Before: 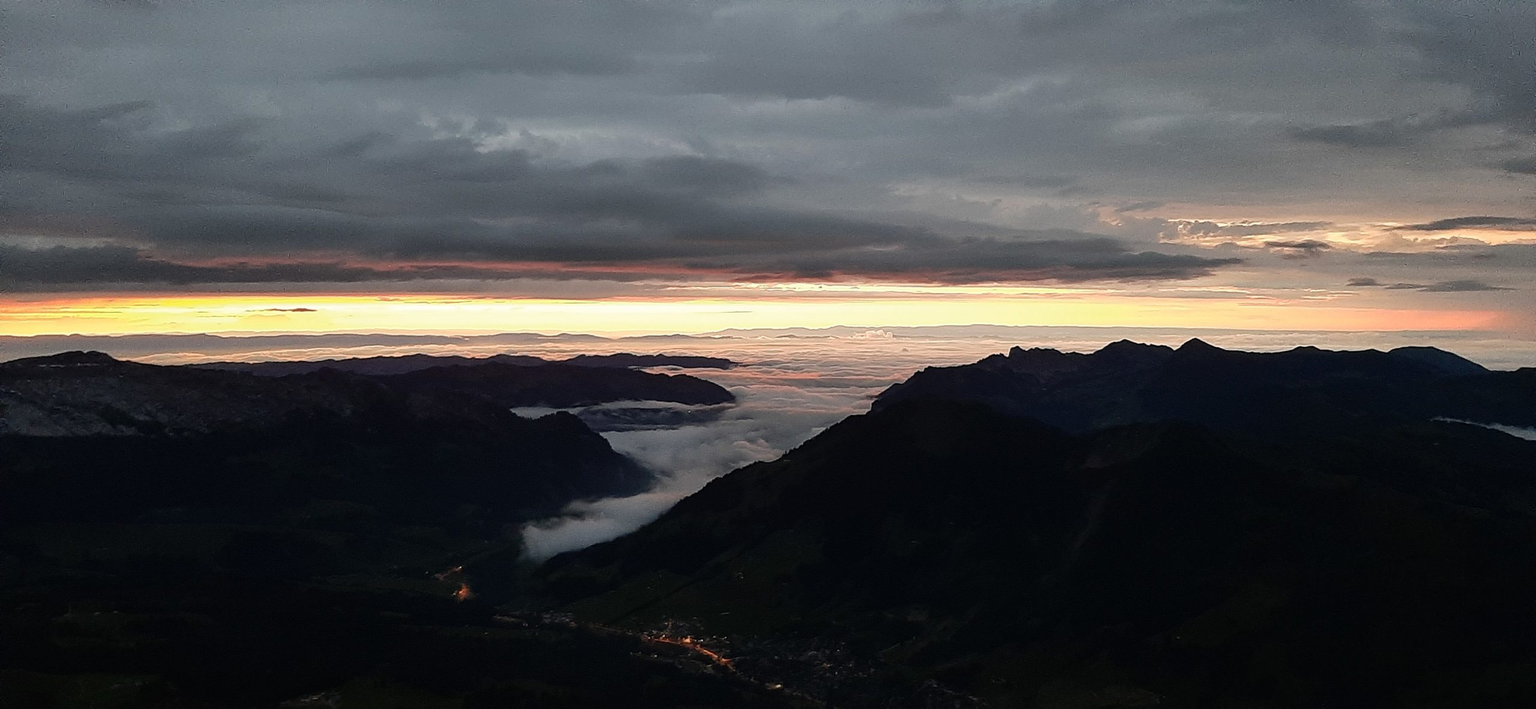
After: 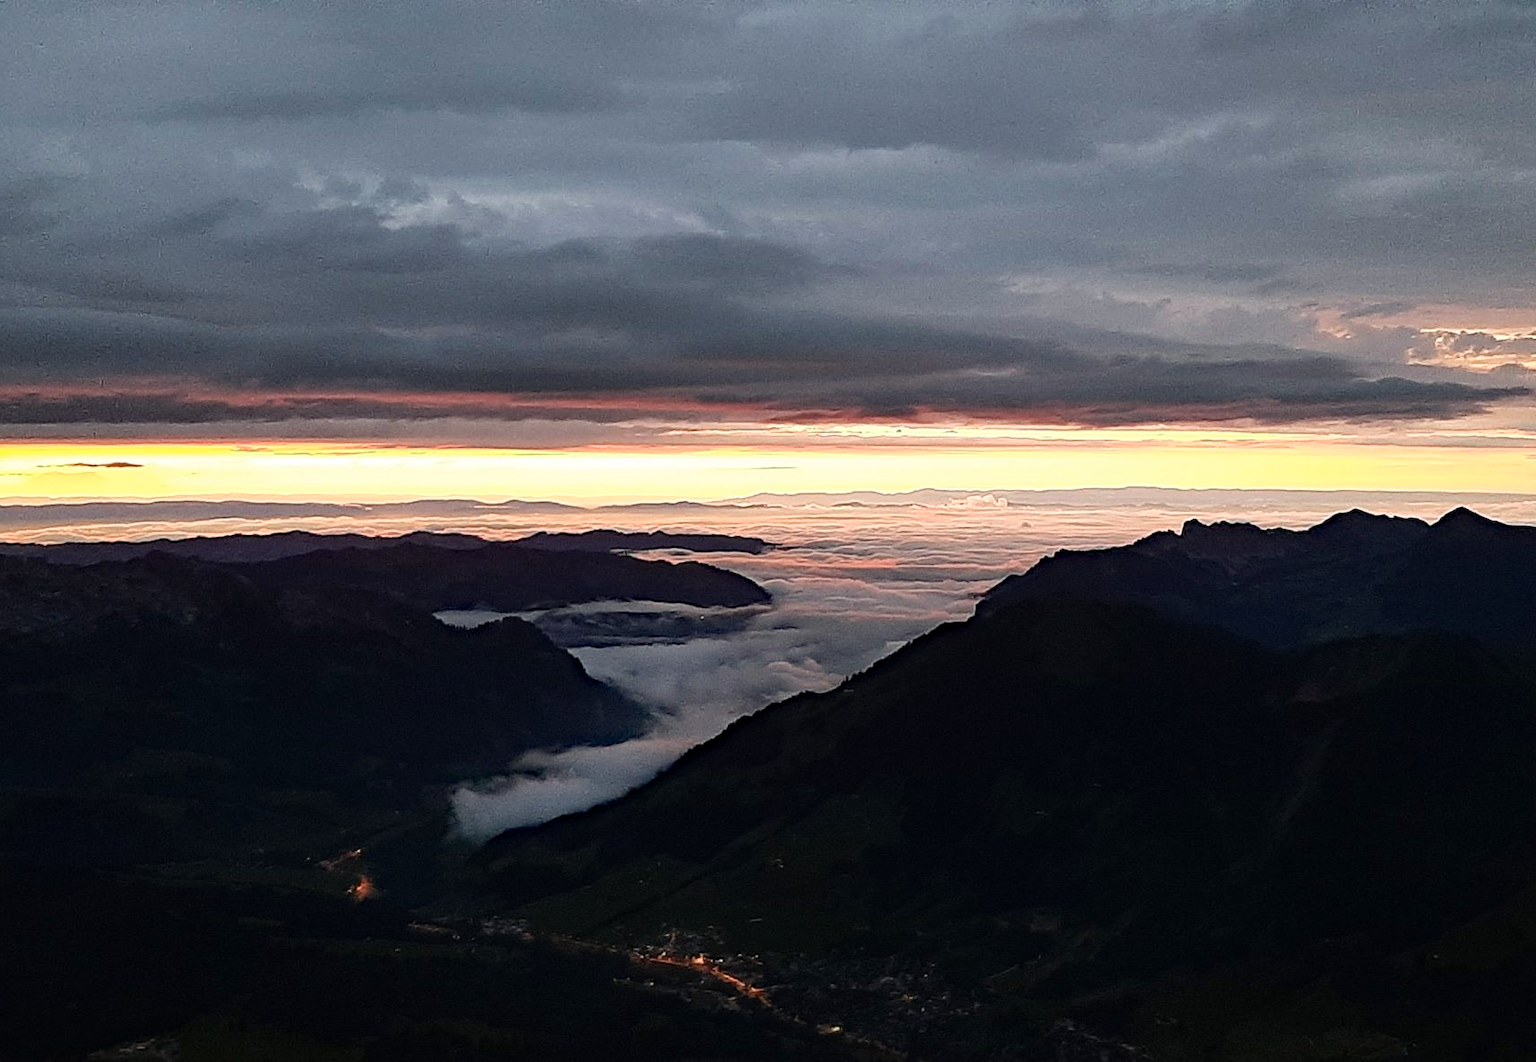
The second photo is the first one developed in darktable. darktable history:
haze removal: strength 0.29, distance 0.25, compatibility mode true, adaptive false
crop and rotate: left 14.436%, right 18.898%
base curve: curves: ch0 [(0, 0) (0.666, 0.806) (1, 1)]
